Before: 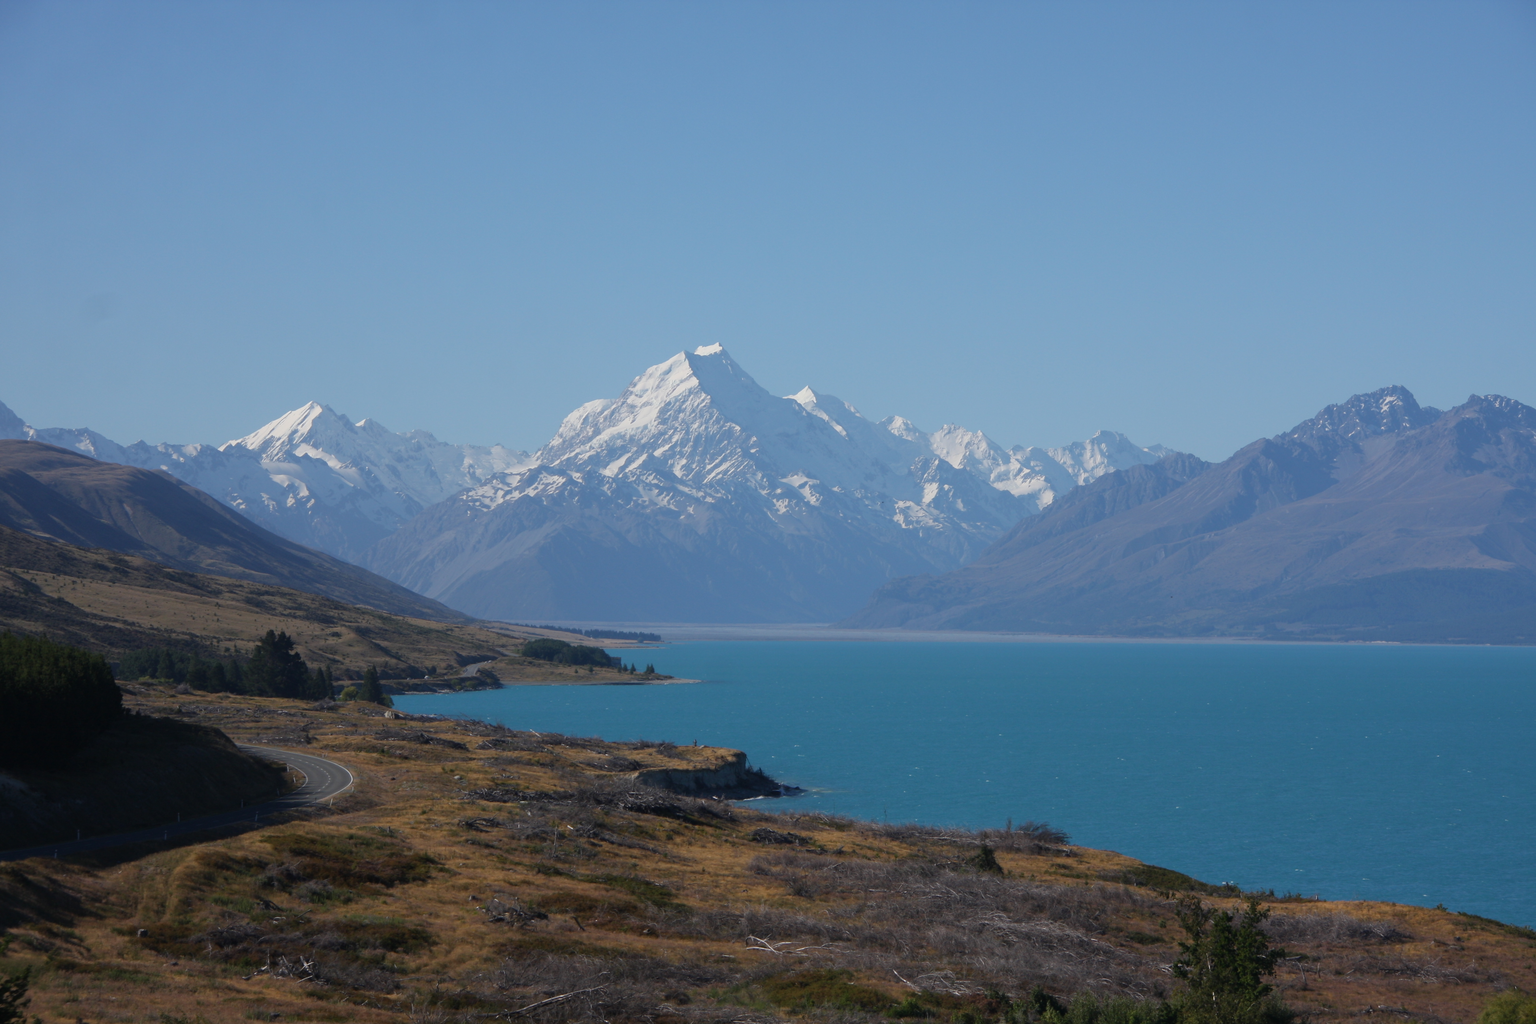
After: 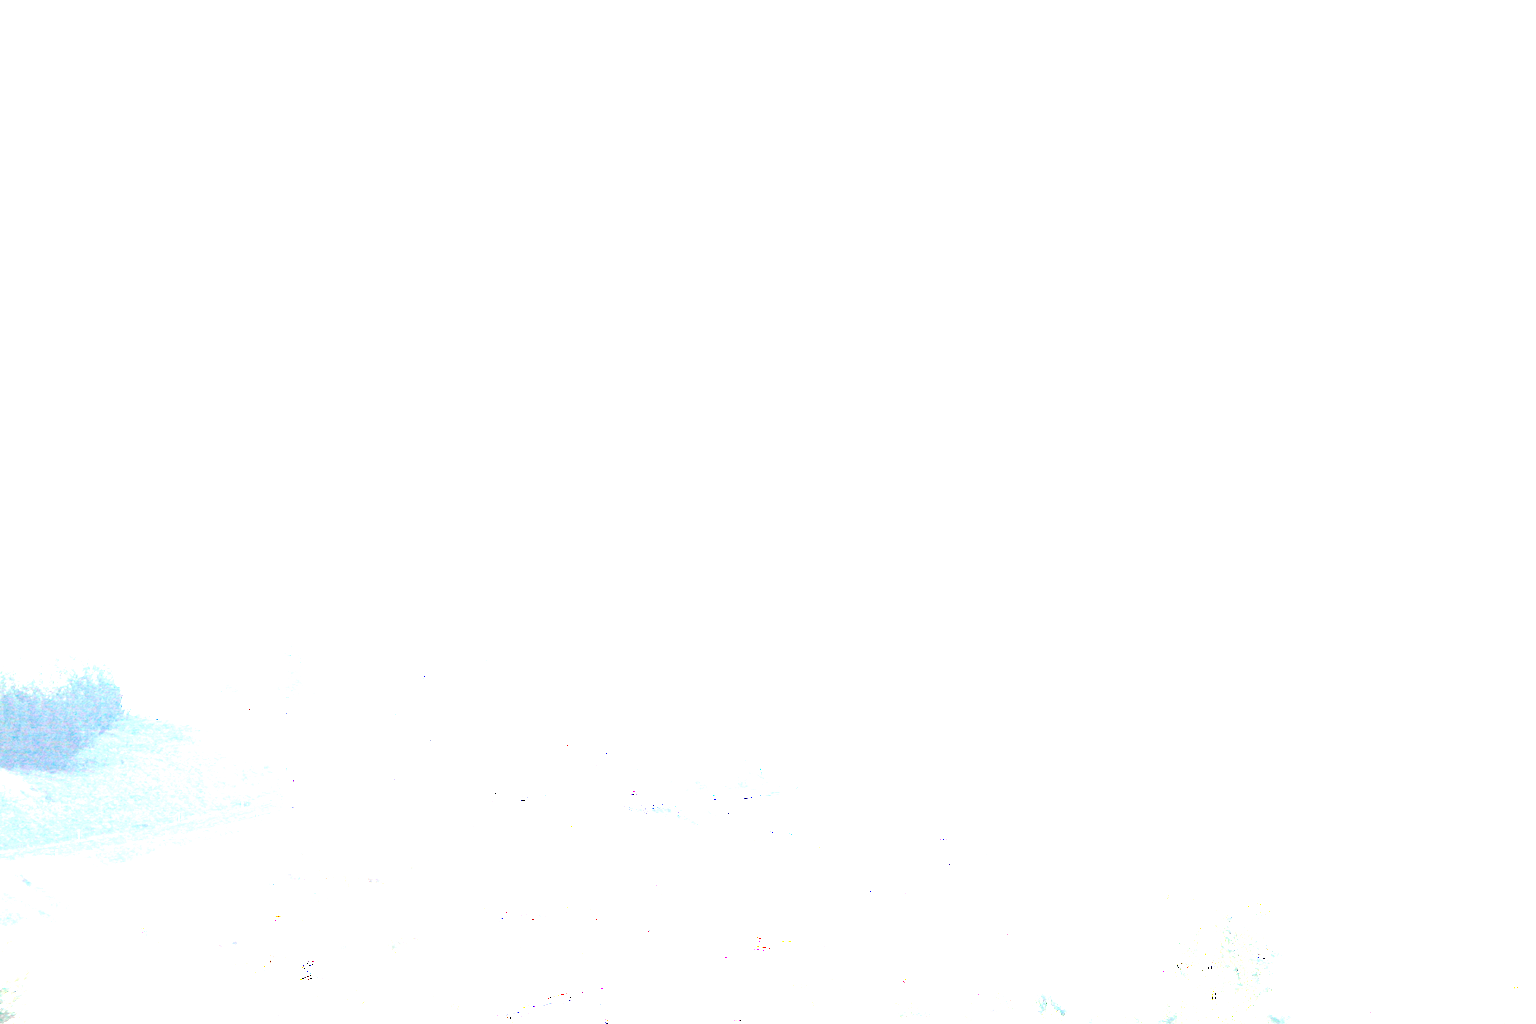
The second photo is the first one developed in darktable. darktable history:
exposure: exposure 7.98 EV, compensate highlight preservation false
